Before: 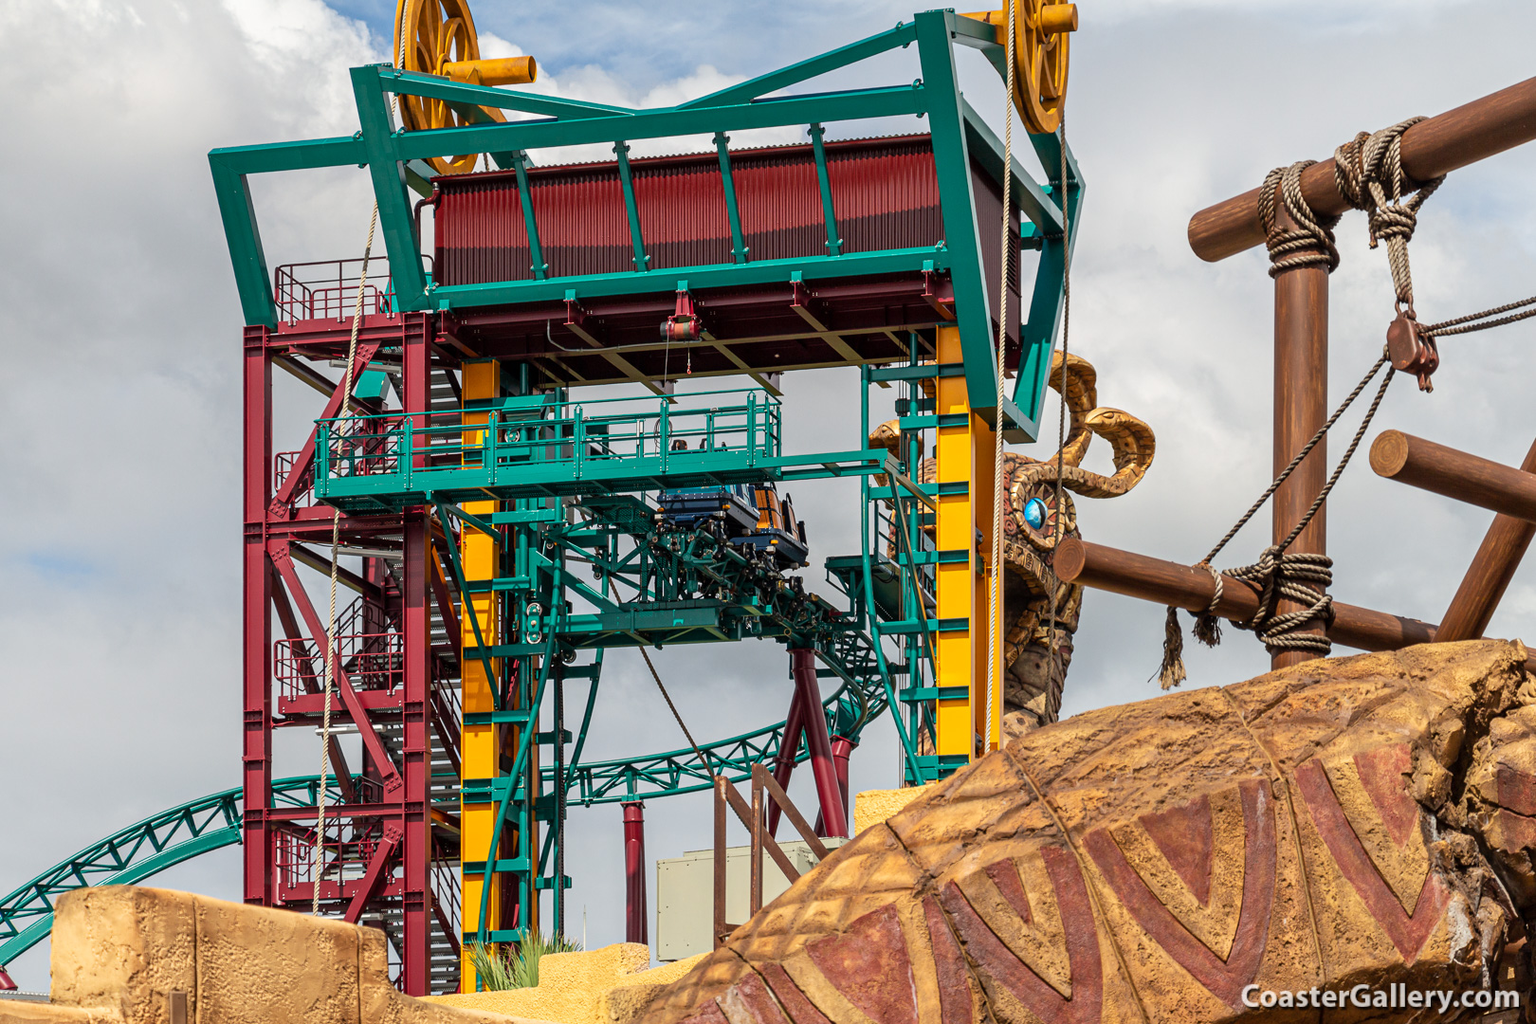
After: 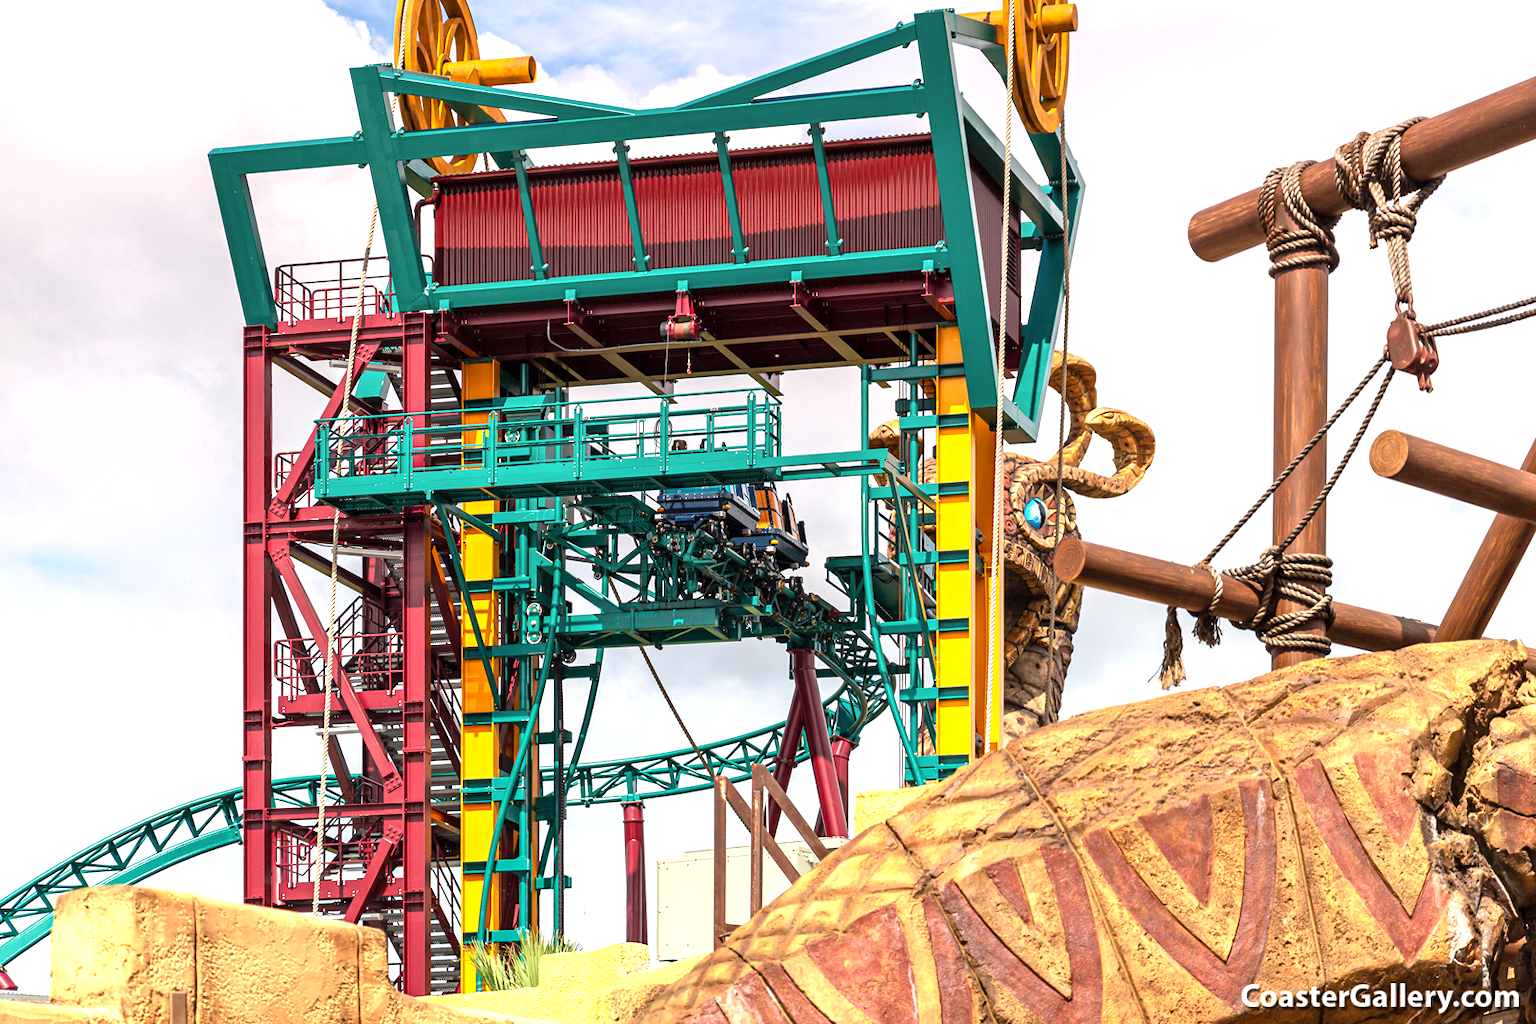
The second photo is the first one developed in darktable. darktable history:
graduated density: density 0.38 EV, hardness 21%, rotation -6.11°, saturation 32%
exposure: exposure 1 EV, compensate highlight preservation false
